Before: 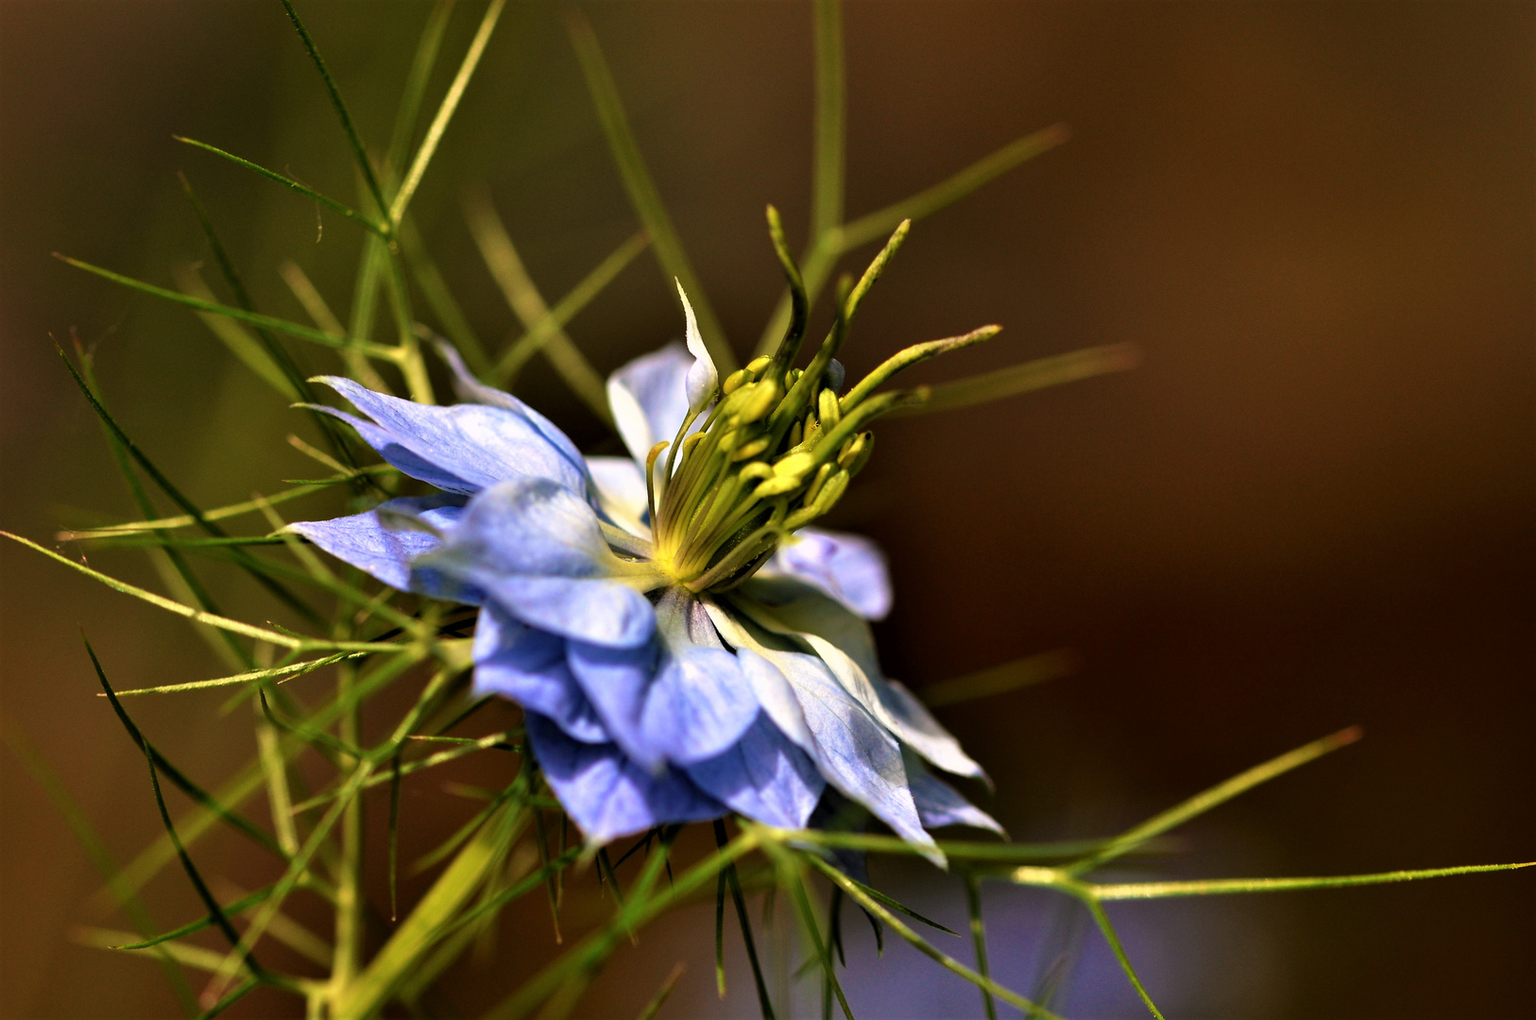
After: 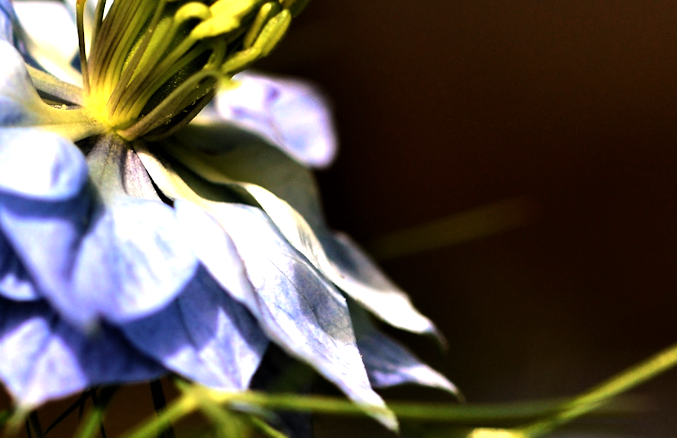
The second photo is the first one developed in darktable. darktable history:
rotate and perspective: rotation -0.45°, automatic cropping original format, crop left 0.008, crop right 0.992, crop top 0.012, crop bottom 0.988
crop: left 37.221%, top 45.169%, right 20.63%, bottom 13.777%
tone equalizer: -8 EV -0.75 EV, -7 EV -0.7 EV, -6 EV -0.6 EV, -5 EV -0.4 EV, -3 EV 0.4 EV, -2 EV 0.6 EV, -1 EV 0.7 EV, +0 EV 0.75 EV, edges refinement/feathering 500, mask exposure compensation -1.57 EV, preserve details no
